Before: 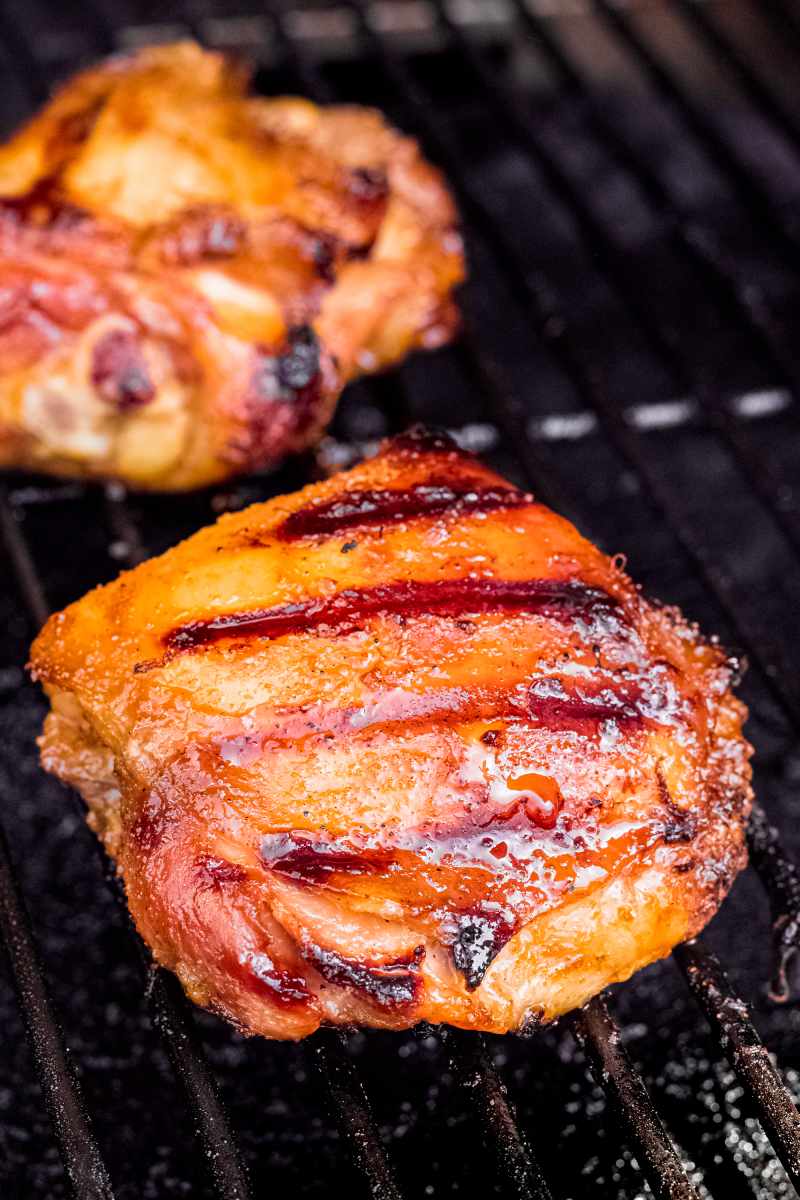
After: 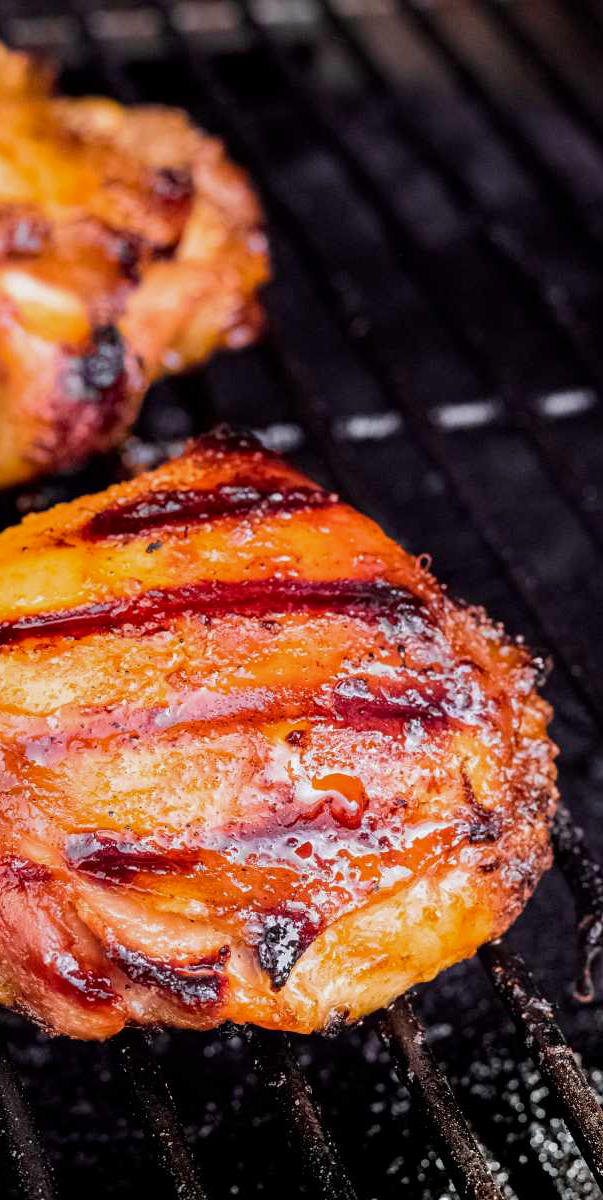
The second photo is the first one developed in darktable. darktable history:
shadows and highlights: shadows -20, white point adjustment -2, highlights -35
white balance: red 0.986, blue 1.01
crop and rotate: left 24.6%
